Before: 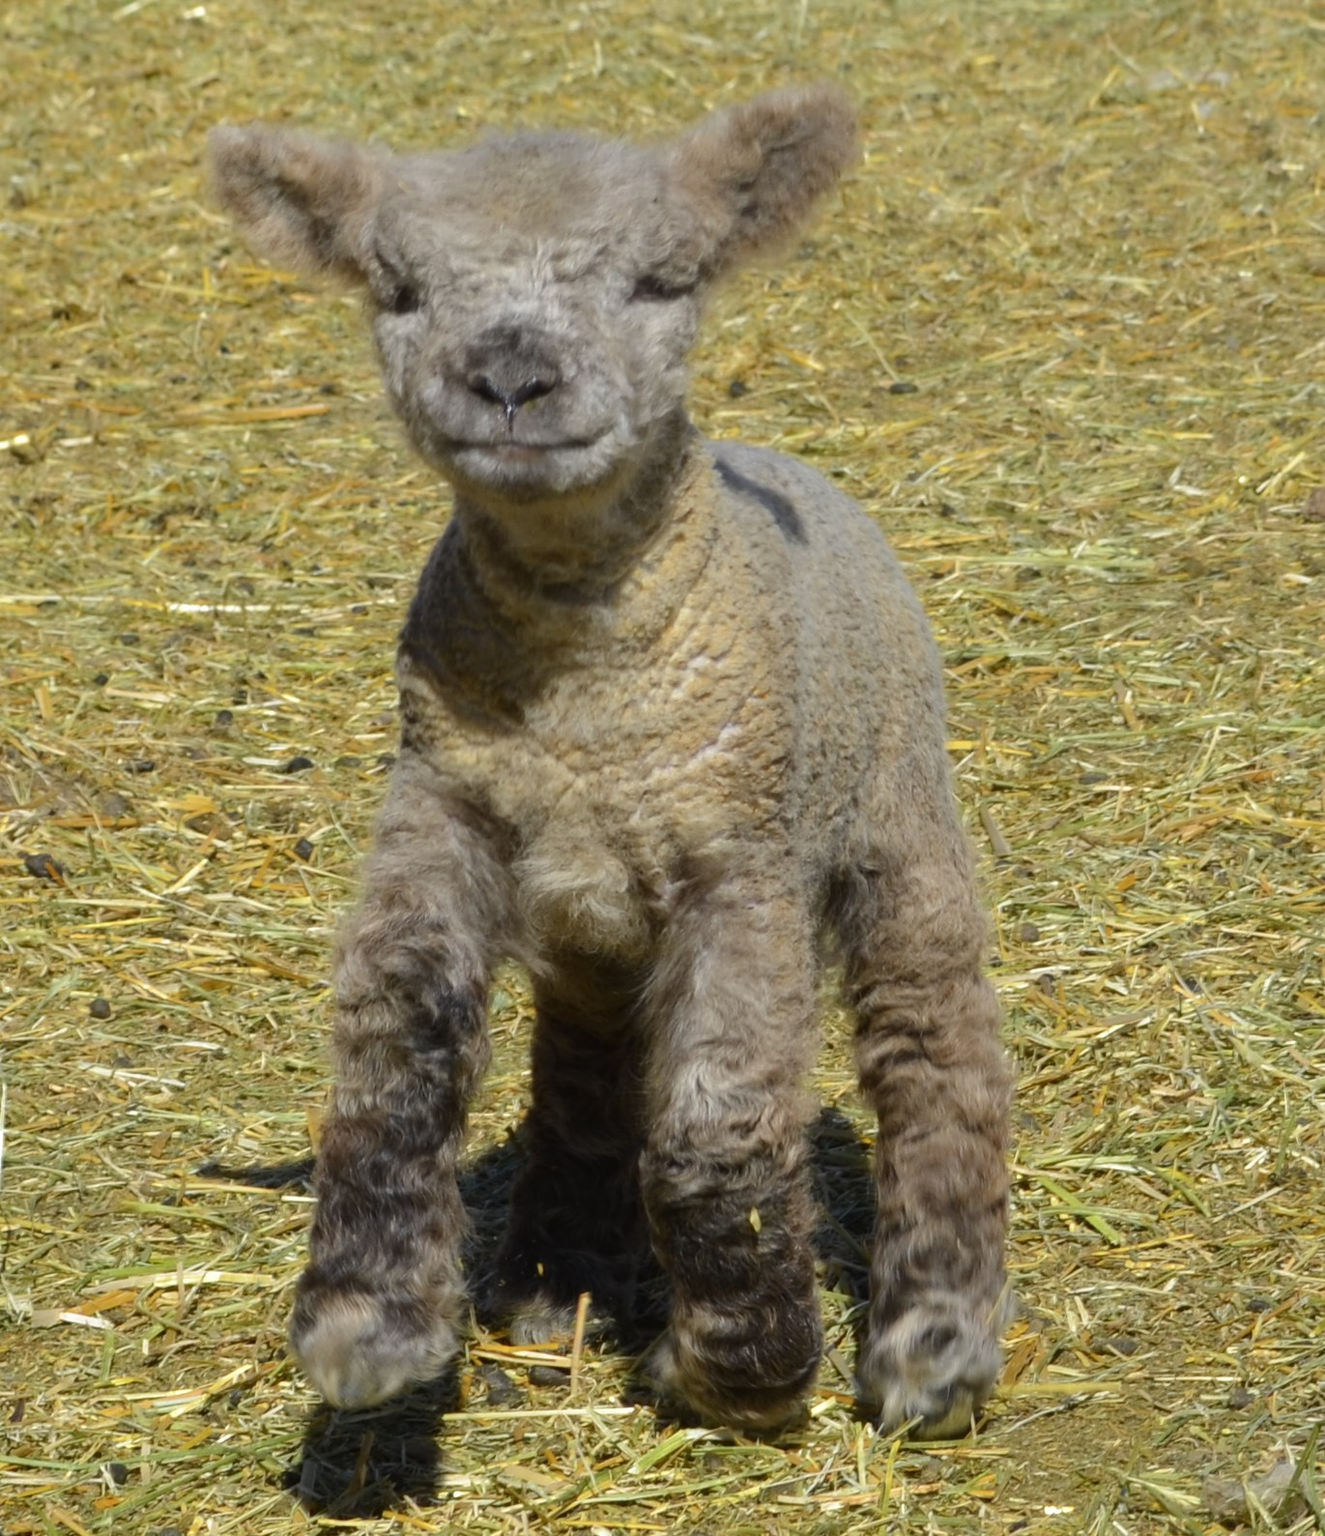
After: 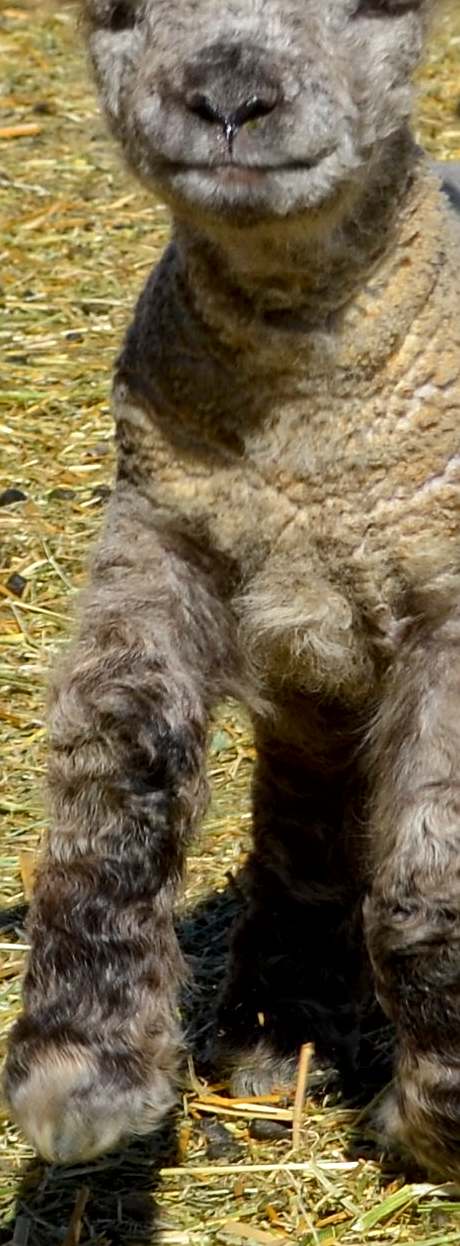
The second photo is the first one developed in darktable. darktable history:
sharpen: on, module defaults
local contrast: mode bilateral grid, contrast 20, coarseness 50, detail 161%, midtone range 0.2
crop and rotate: left 21.77%, top 18.528%, right 44.676%, bottom 2.997%
